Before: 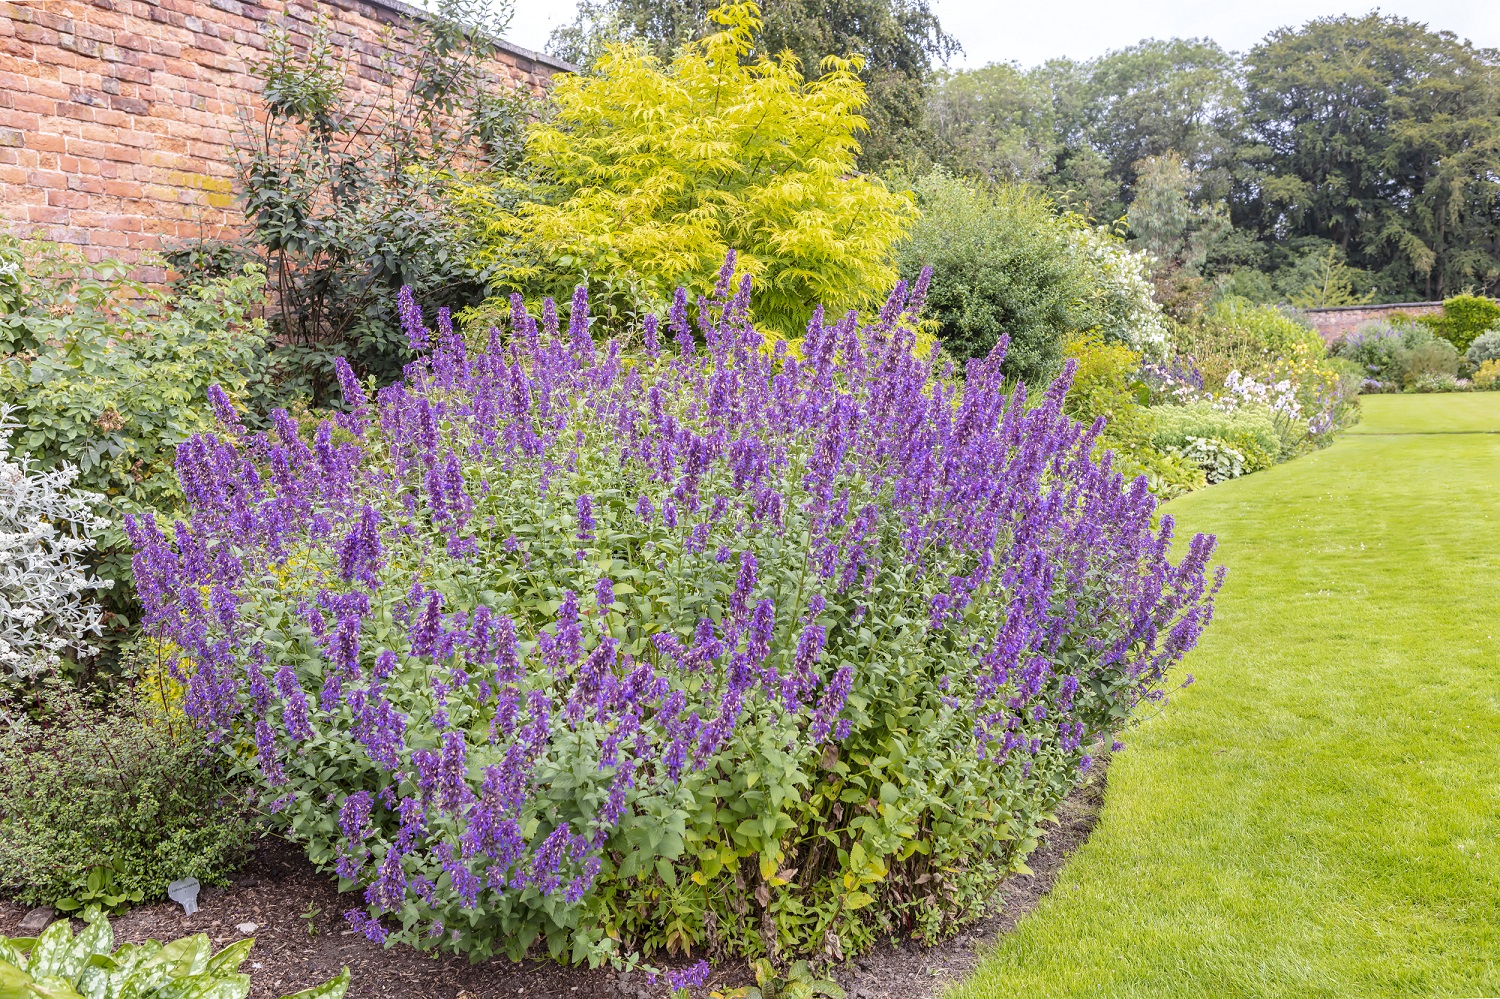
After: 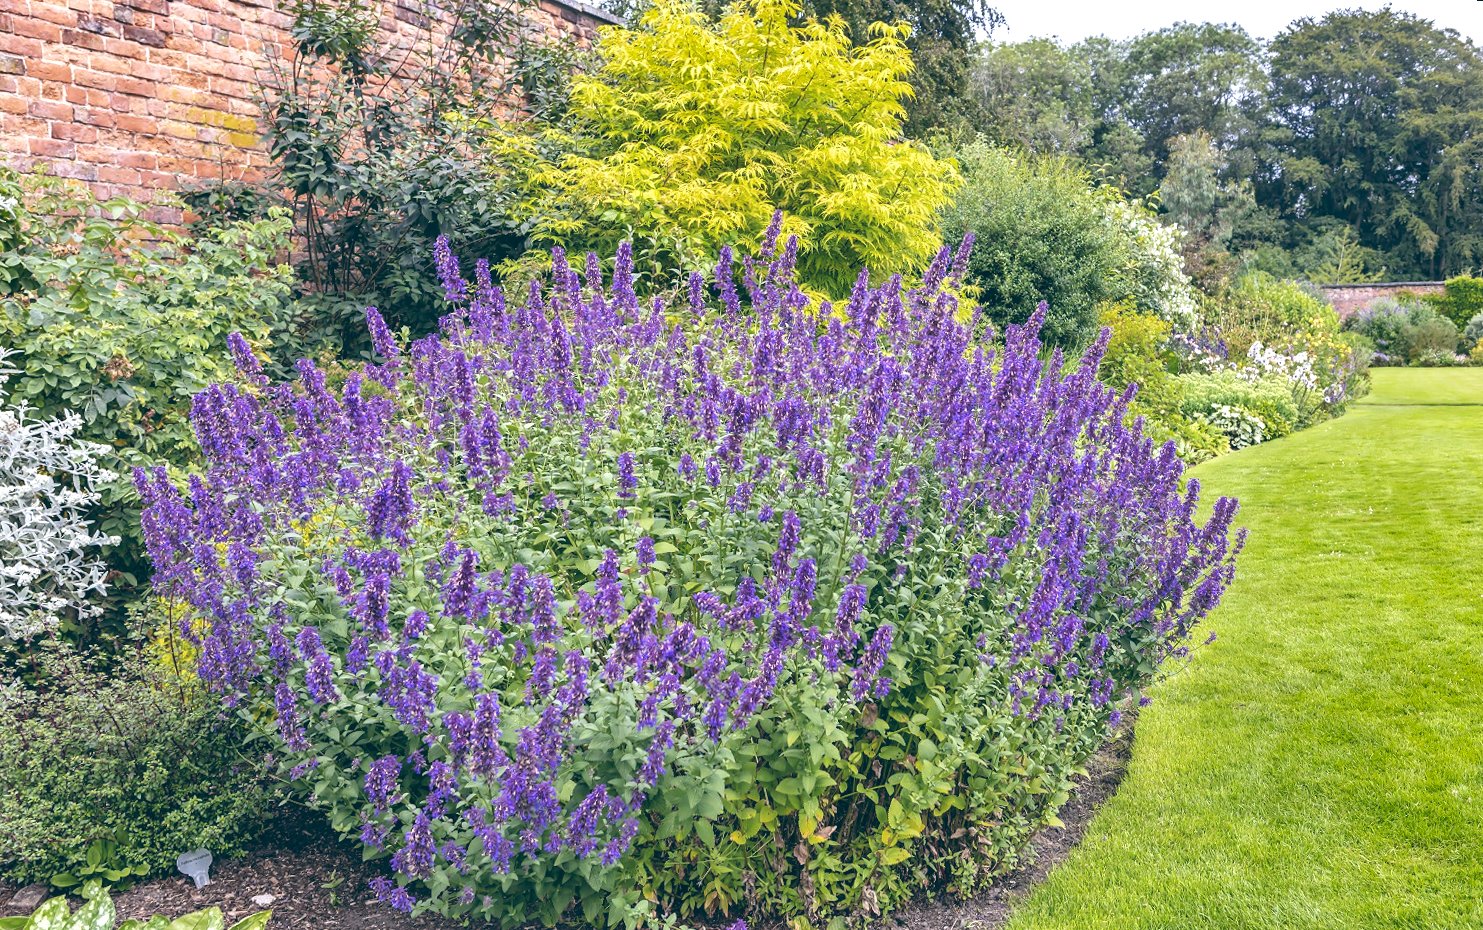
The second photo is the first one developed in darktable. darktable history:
color balance: lift [1.016, 0.983, 1, 1.017], gamma [0.958, 1, 1, 1], gain [0.981, 1.007, 0.993, 1.002], input saturation 118.26%, contrast 13.43%, contrast fulcrum 21.62%, output saturation 82.76%
shadows and highlights: soften with gaussian
rotate and perspective: rotation 0.679°, lens shift (horizontal) 0.136, crop left 0.009, crop right 0.991, crop top 0.078, crop bottom 0.95
